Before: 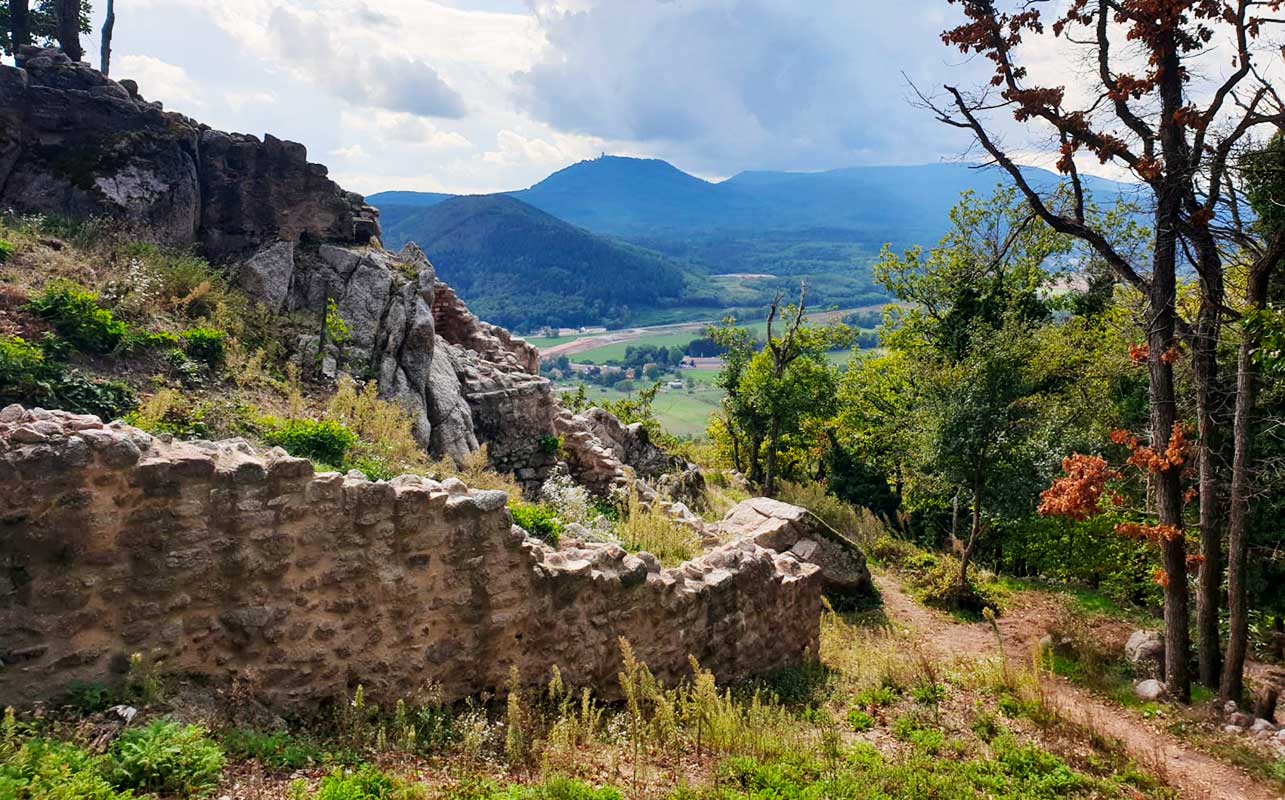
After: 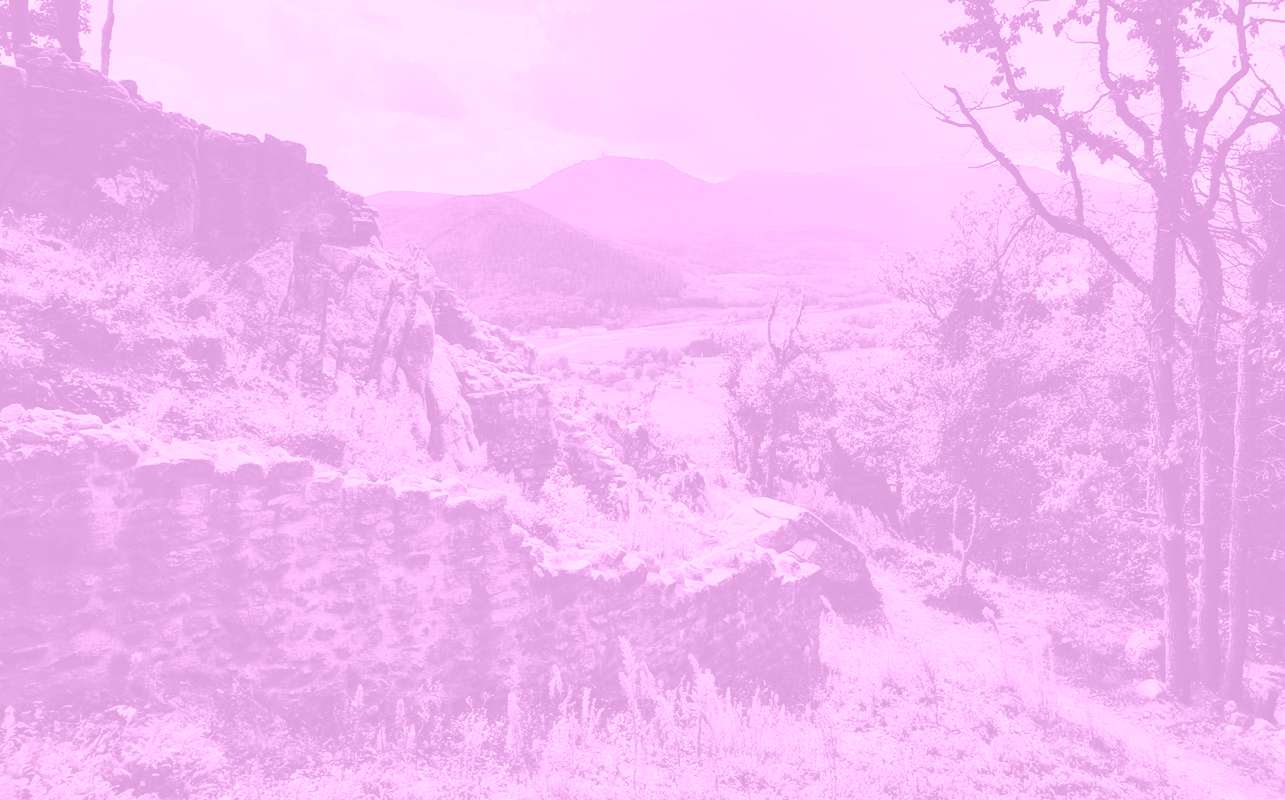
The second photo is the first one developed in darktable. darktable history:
colorize: hue 331.2°, saturation 75%, source mix 30.28%, lightness 70.52%, version 1
base curve: curves: ch0 [(0, 0.024) (0.055, 0.065) (0.121, 0.166) (0.236, 0.319) (0.693, 0.726) (1, 1)], preserve colors none
